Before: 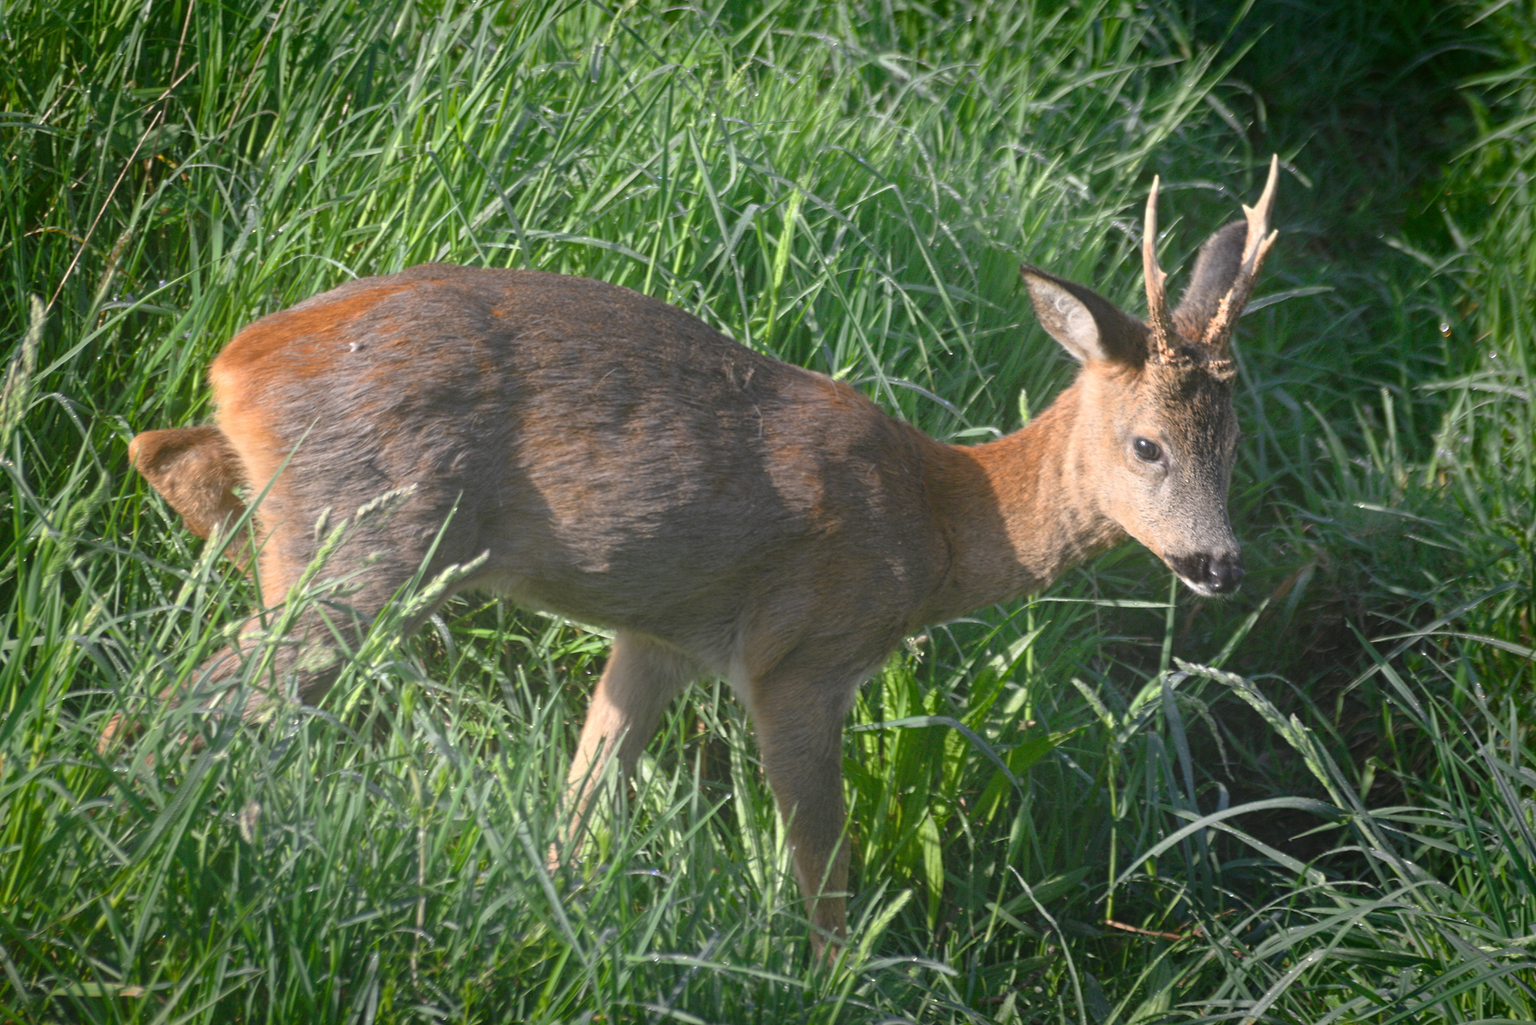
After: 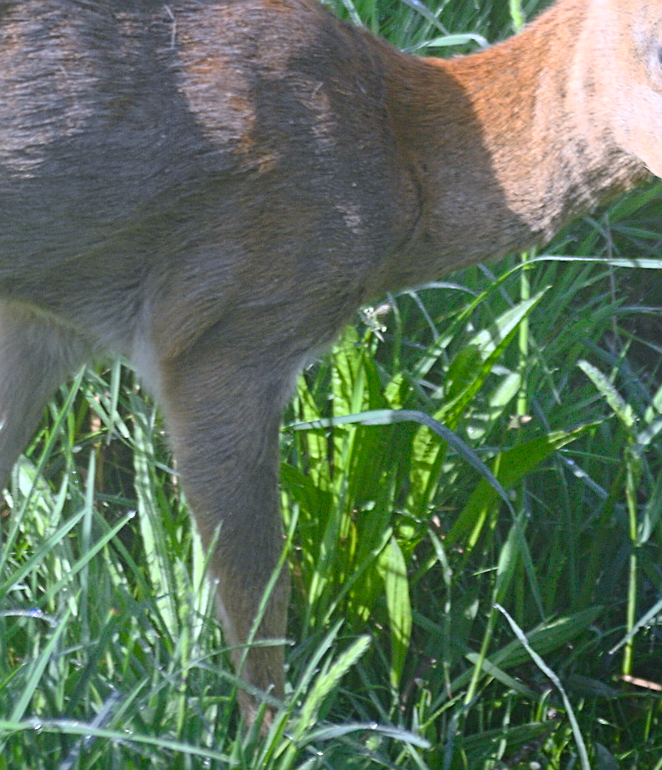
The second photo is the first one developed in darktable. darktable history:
contrast brightness saturation: contrast 0.2, brightness 0.16, saturation 0.22
sharpen: amount 0.478
crop: left 40.878%, top 39.176%, right 25.993%, bottom 3.081%
white balance: red 0.948, green 1.02, blue 1.176
